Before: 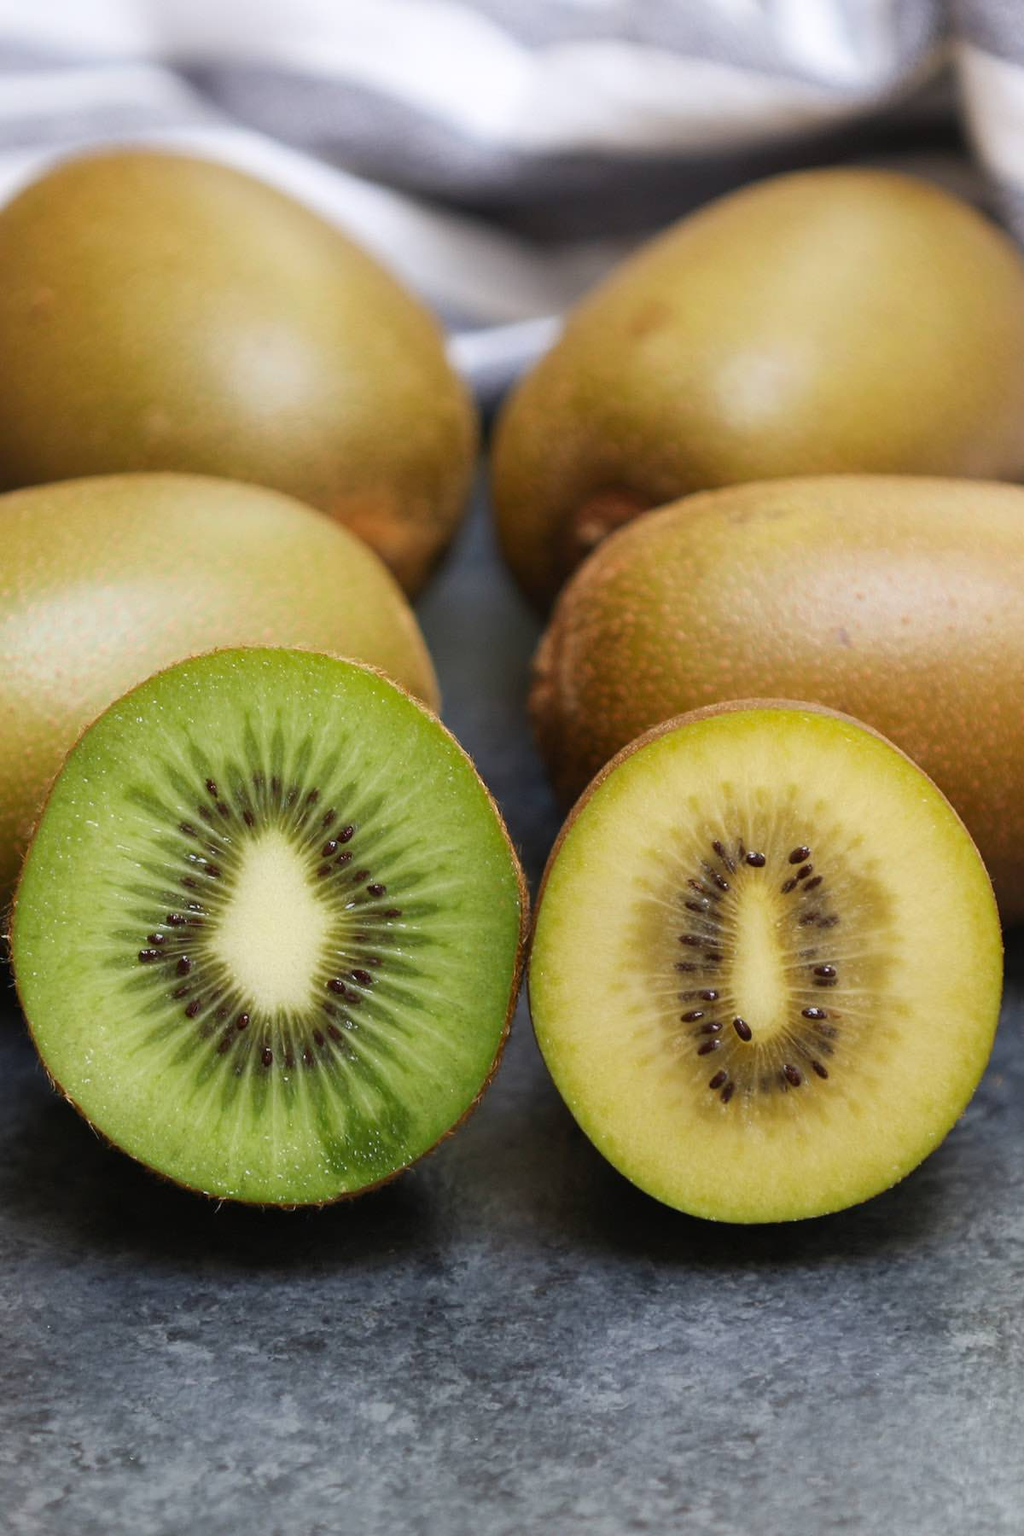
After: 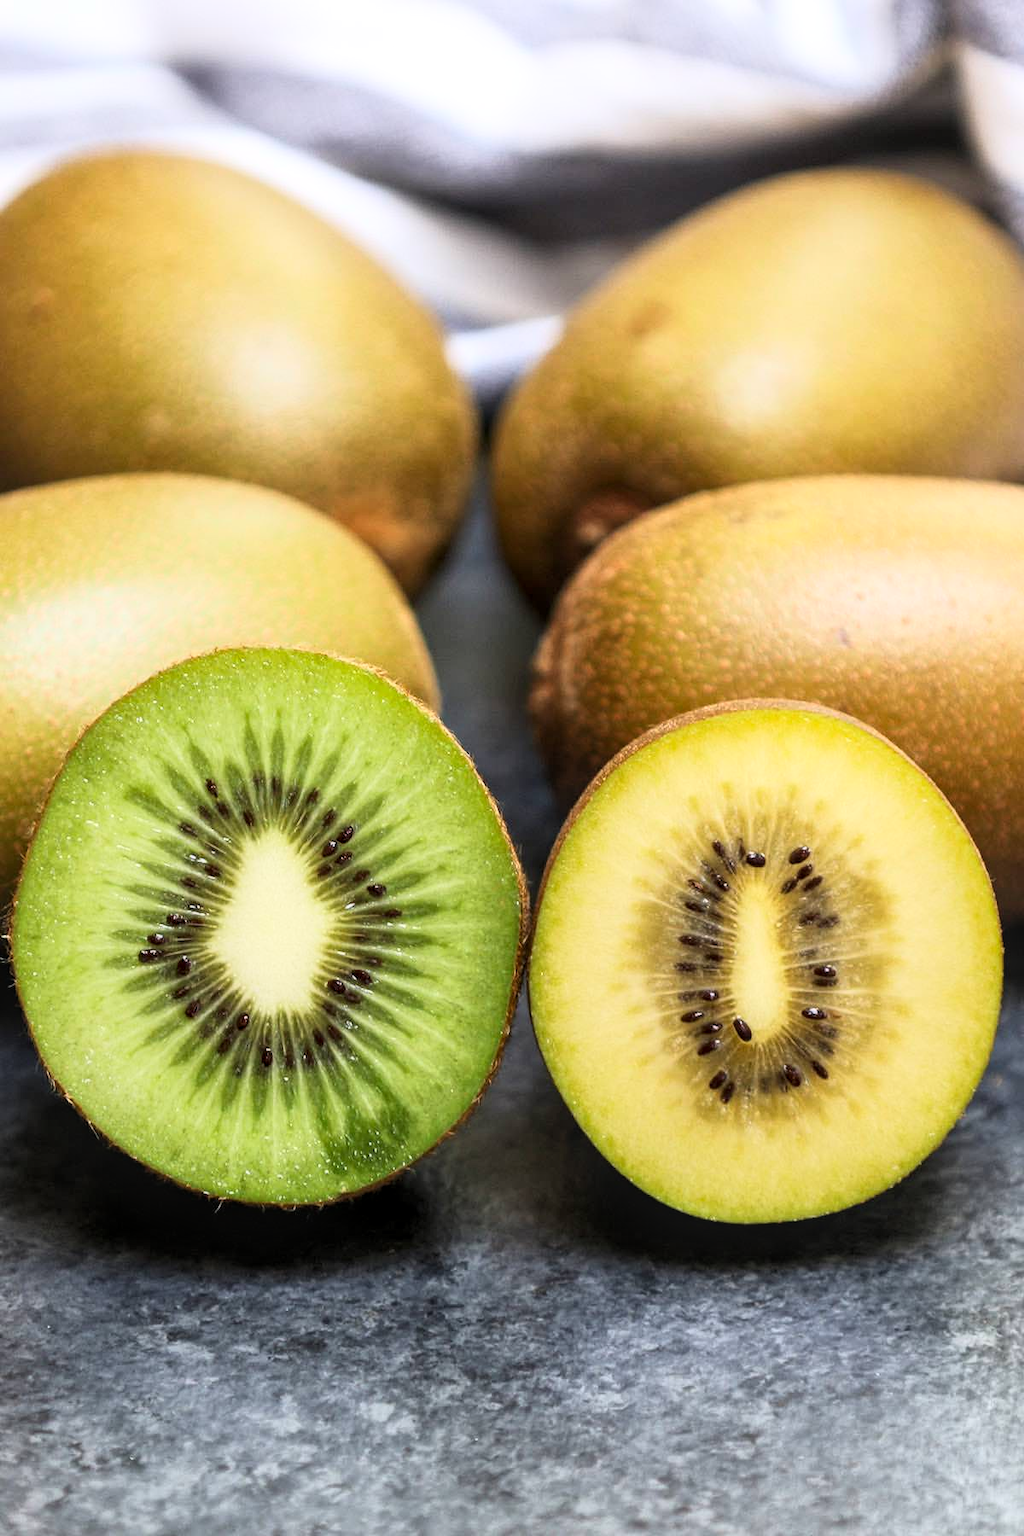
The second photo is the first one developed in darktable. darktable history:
base curve: curves: ch0 [(0, 0) (0.005, 0.002) (0.193, 0.295) (0.399, 0.664) (0.75, 0.928) (1, 1)]
local contrast: on, module defaults
